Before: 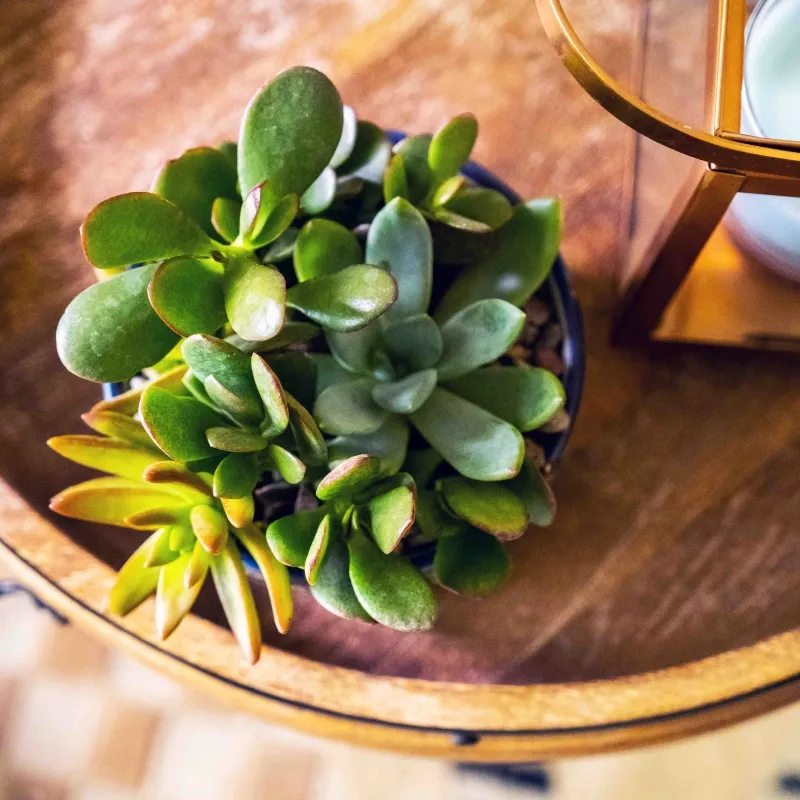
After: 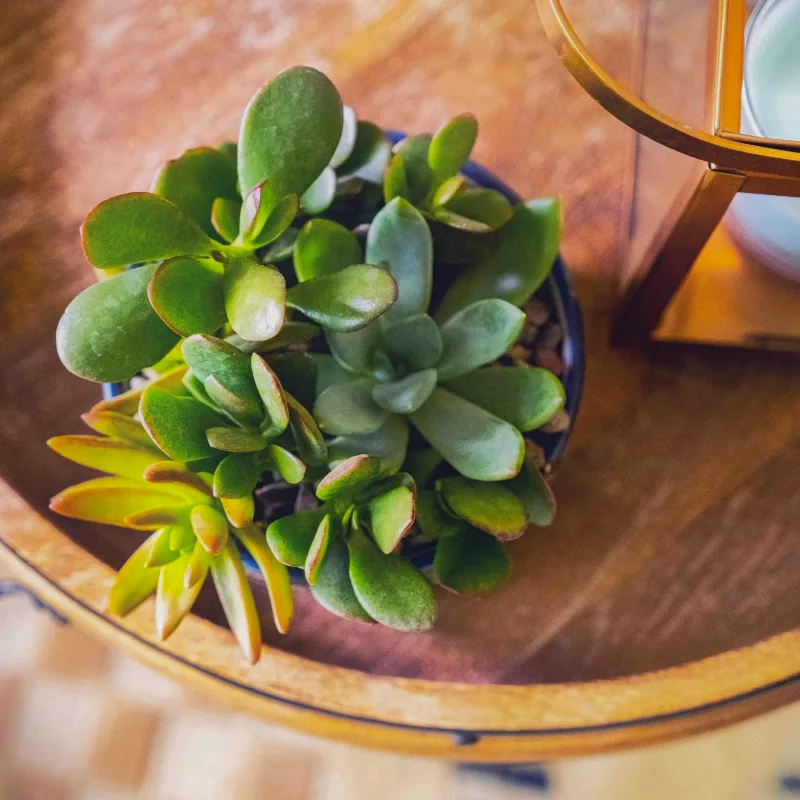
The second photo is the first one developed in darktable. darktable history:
contrast equalizer: y [[0.439, 0.44, 0.442, 0.457, 0.493, 0.498], [0.5 ×6], [0.5 ×6], [0 ×6], [0 ×6]]
shadows and highlights: shadows 40, highlights -60
